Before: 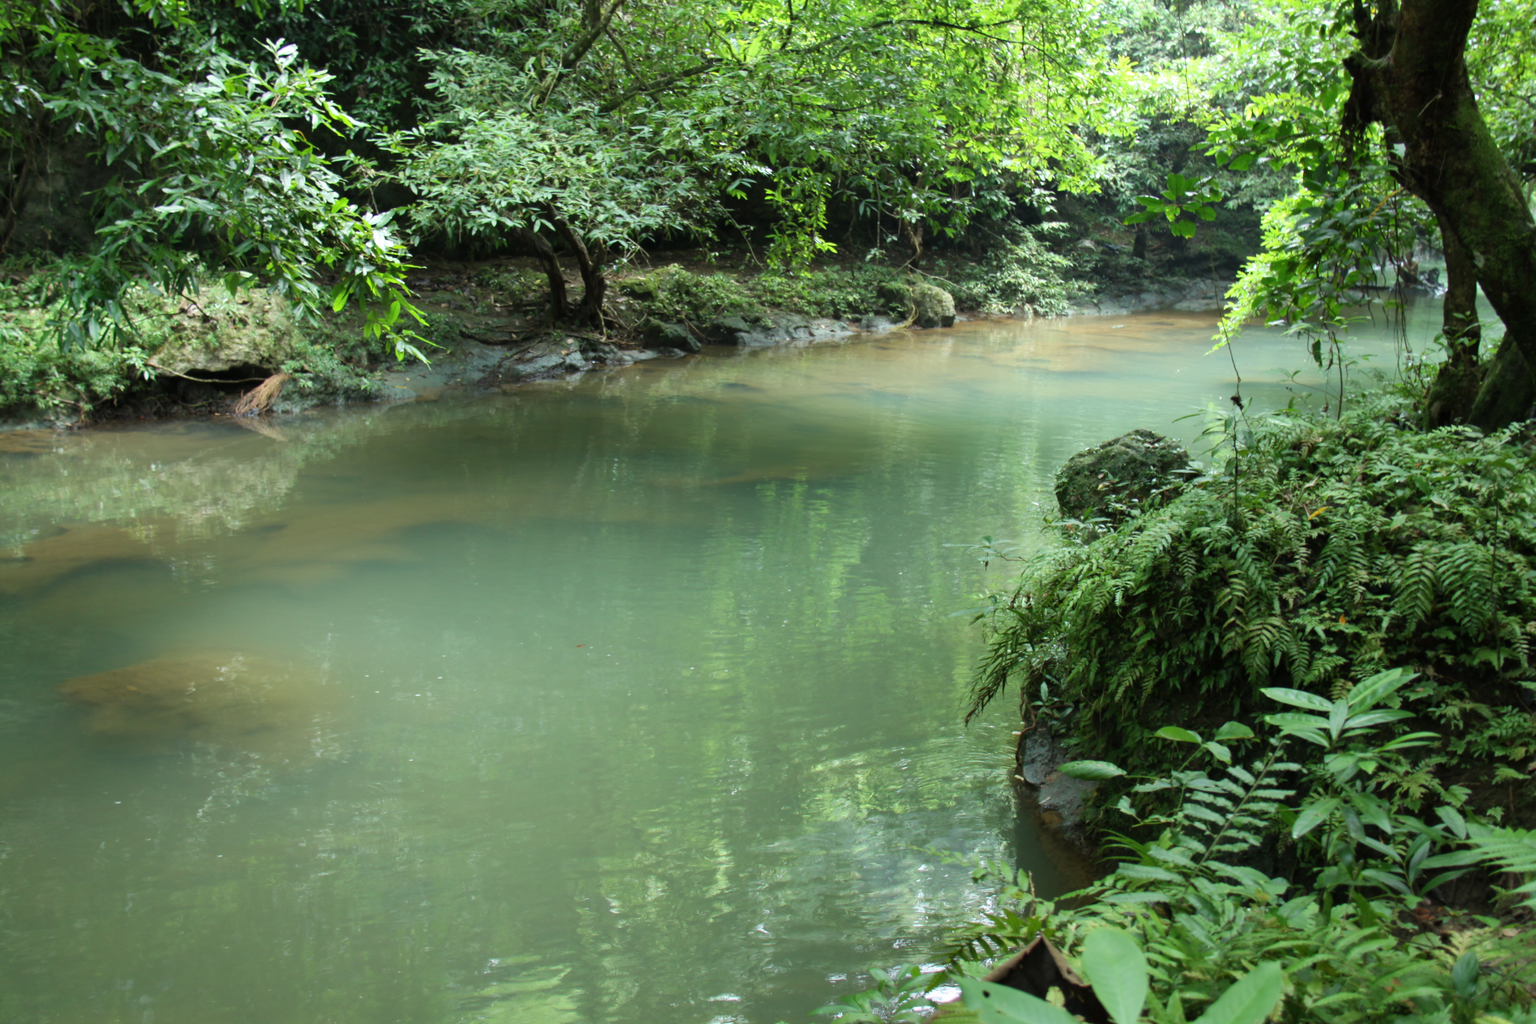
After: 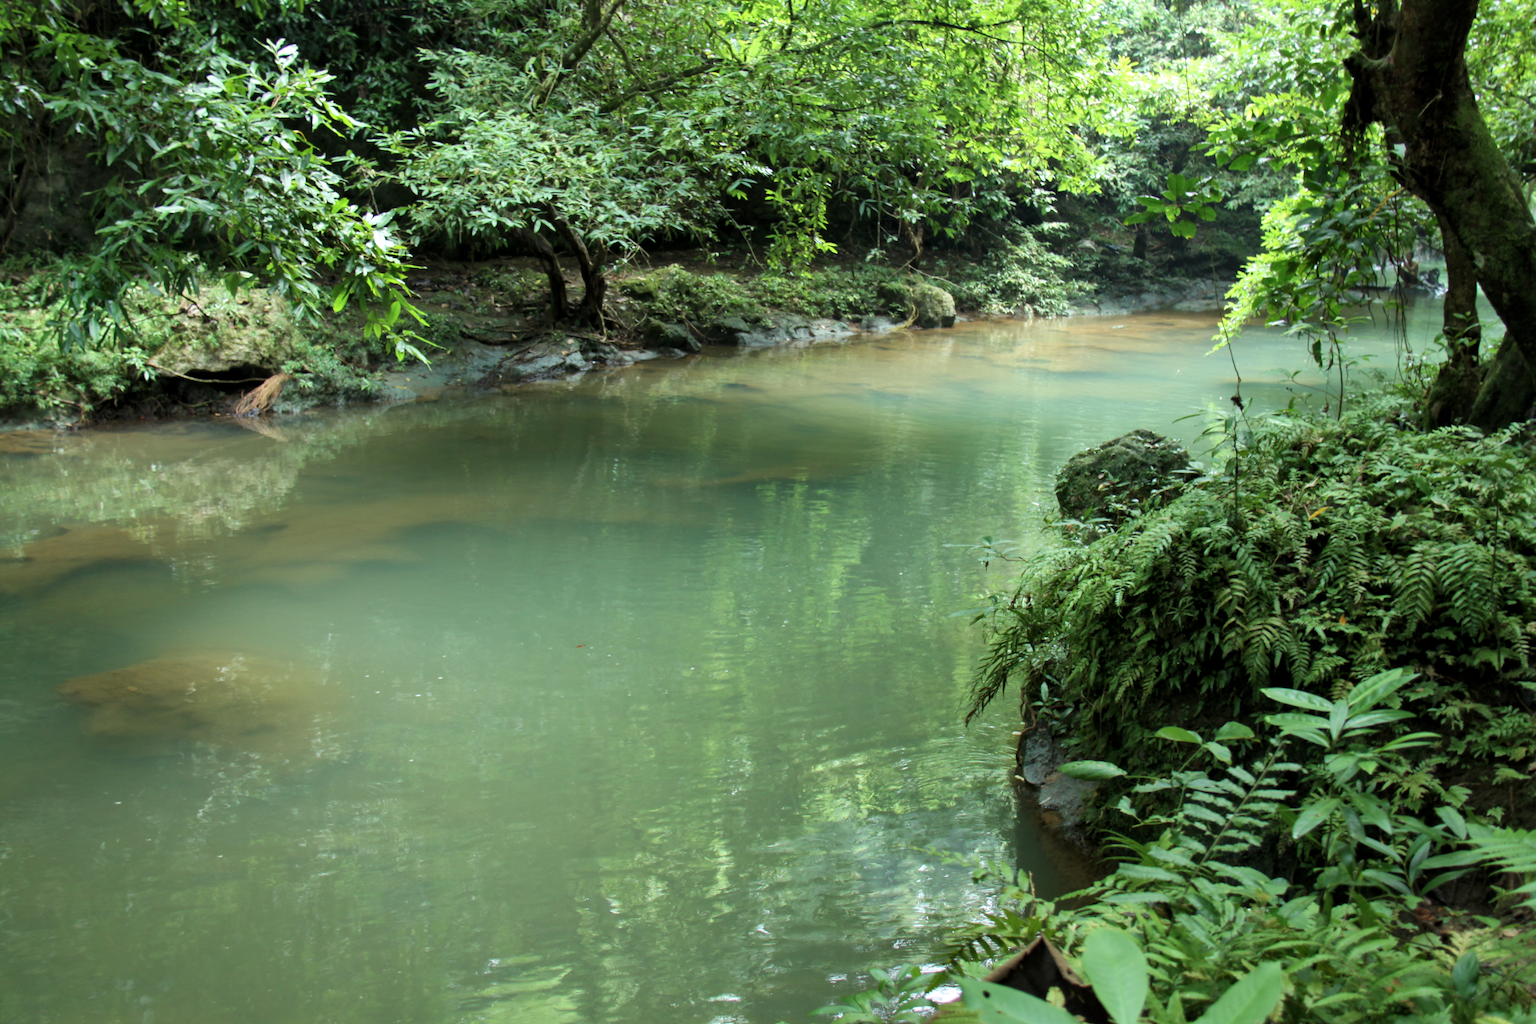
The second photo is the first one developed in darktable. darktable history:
velvia: strength 15% | blend: blend mode lighten, opacity 100%; mask: uniform (no mask)
contrast brightness saturation: saturation -0.05
local contrast: mode bilateral grid, contrast 20, coarseness 50, detail 120%, midtone range 0.2
levels: mode automatic, black 0.023%, white 99.97%, levels [0.062, 0.494, 0.925]
